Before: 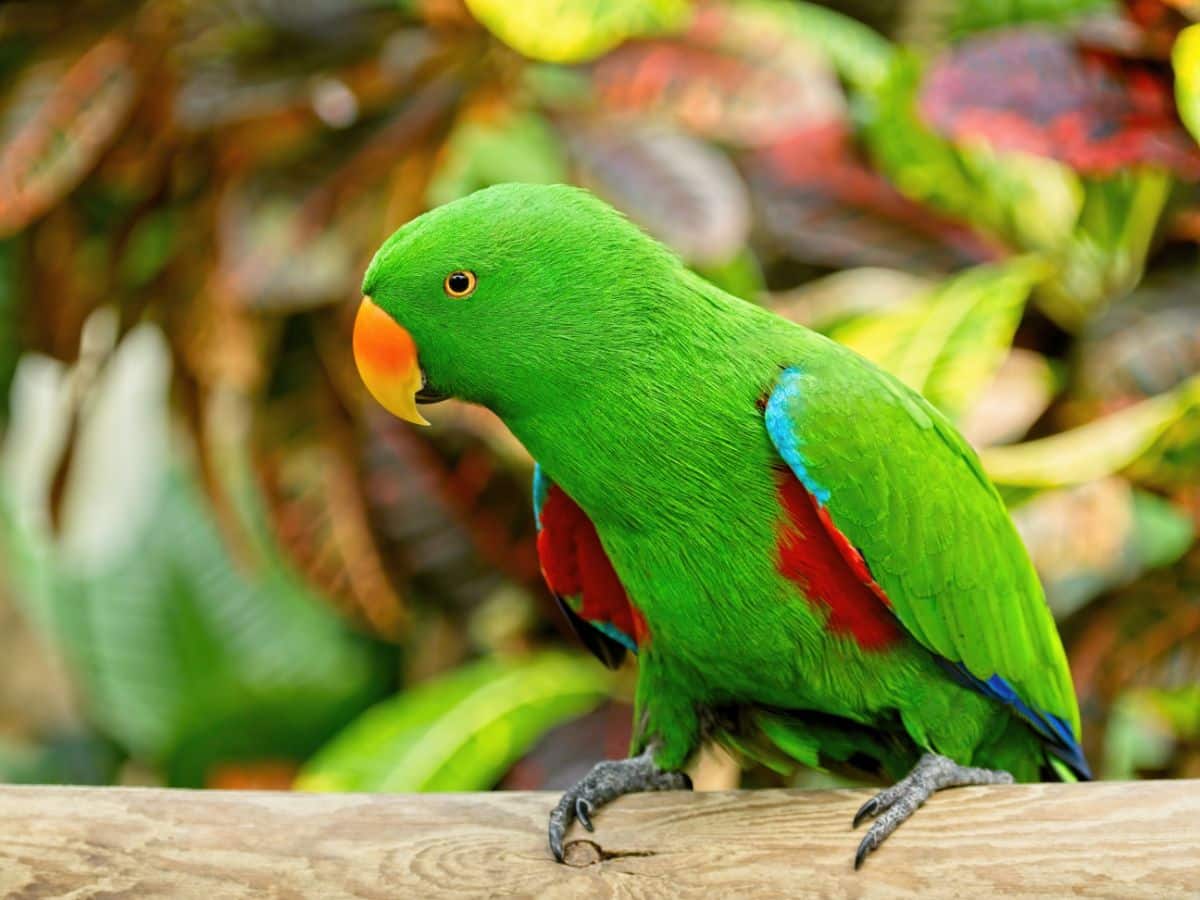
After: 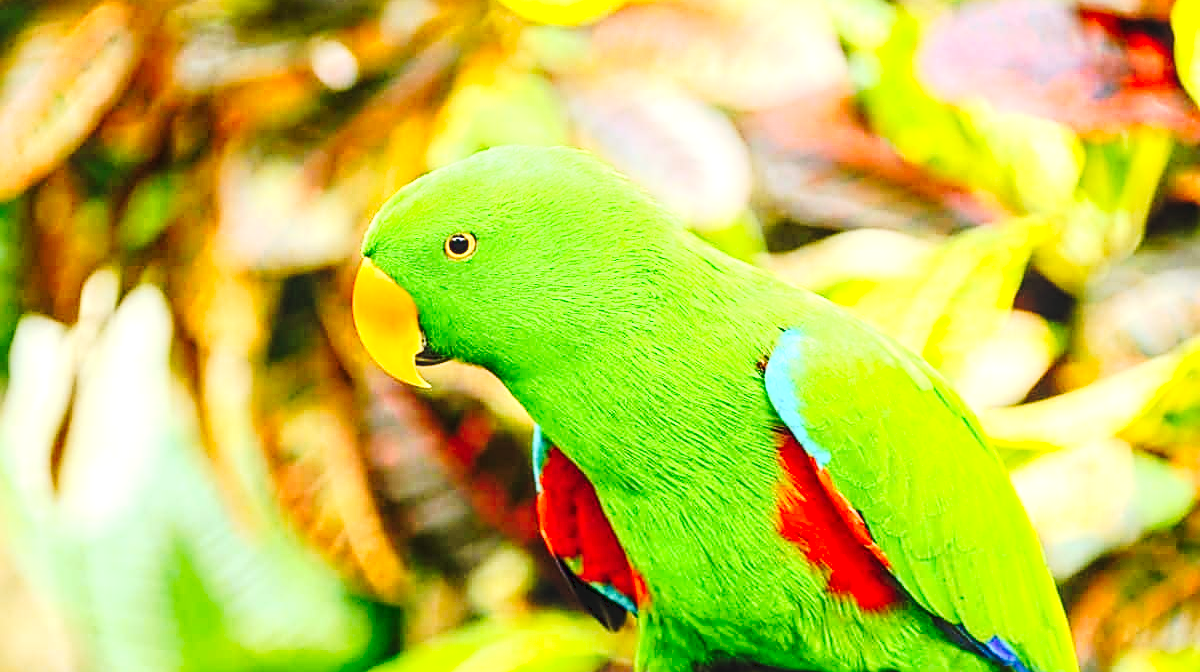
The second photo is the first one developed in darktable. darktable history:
crop: top 4.314%, bottom 21.007%
exposure: black level correction 0, exposure 0.499 EV, compensate highlight preservation false
local contrast: on, module defaults
tone curve: curves: ch0 [(0, 0) (0.003, 0.046) (0.011, 0.052) (0.025, 0.059) (0.044, 0.069) (0.069, 0.084) (0.1, 0.107) (0.136, 0.133) (0.177, 0.171) (0.224, 0.216) (0.277, 0.293) (0.335, 0.371) (0.399, 0.481) (0.468, 0.577) (0.543, 0.662) (0.623, 0.749) (0.709, 0.831) (0.801, 0.891) (0.898, 0.942) (1, 1)], preserve colors none
tone equalizer: -8 EV -0.41 EV, -7 EV -0.415 EV, -6 EV -0.359 EV, -5 EV -0.205 EV, -3 EV 0.225 EV, -2 EV 0.353 EV, -1 EV 0.389 EV, +0 EV 0.411 EV
sharpen: on, module defaults
contrast brightness saturation: contrast 0.2, brightness 0.166, saturation 0.226
